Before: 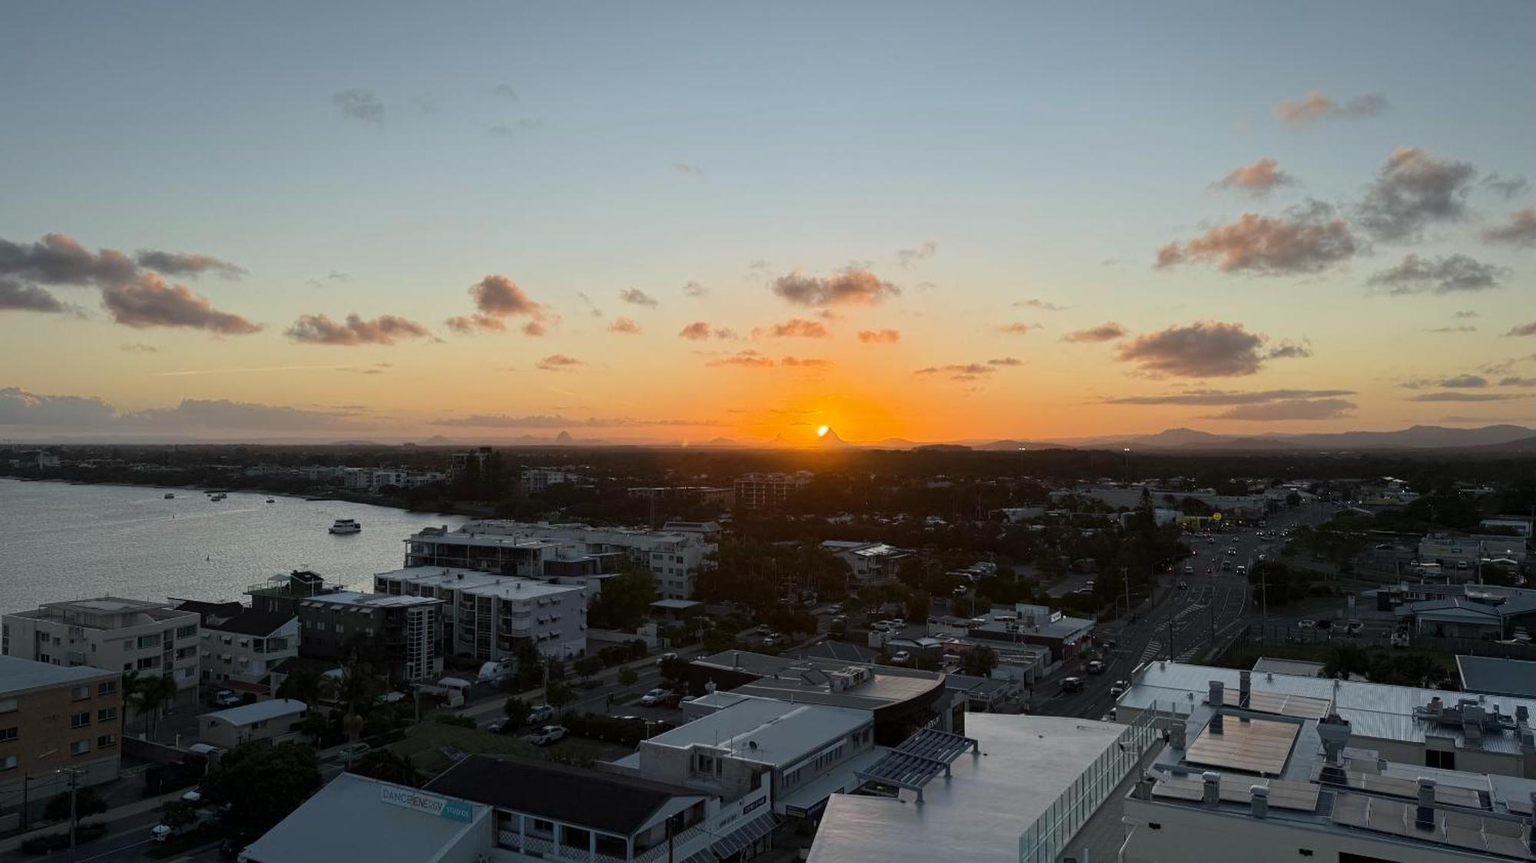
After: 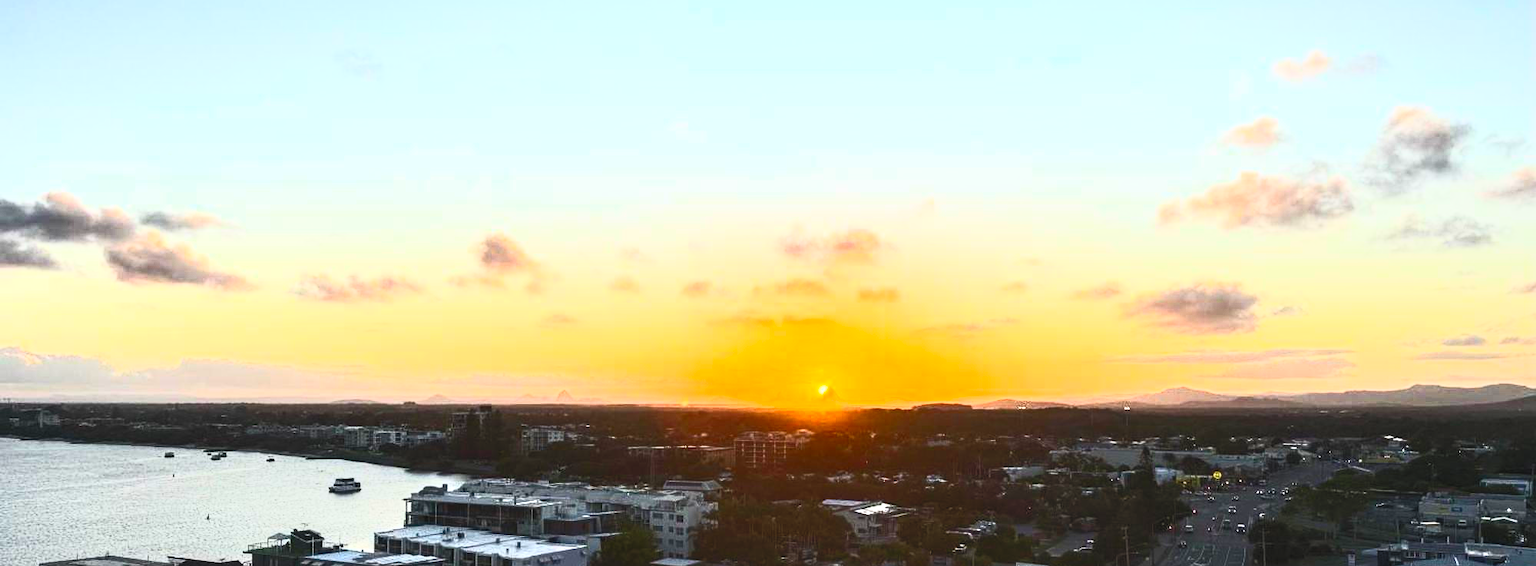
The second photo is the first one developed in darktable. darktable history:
exposure: black level correction 0, exposure 0.5 EV, compensate exposure bias true, compensate highlight preservation false
contrast brightness saturation: contrast 0.83, brightness 0.59, saturation 0.59
crop and rotate: top 4.848%, bottom 29.503%
local contrast: detail 130%
